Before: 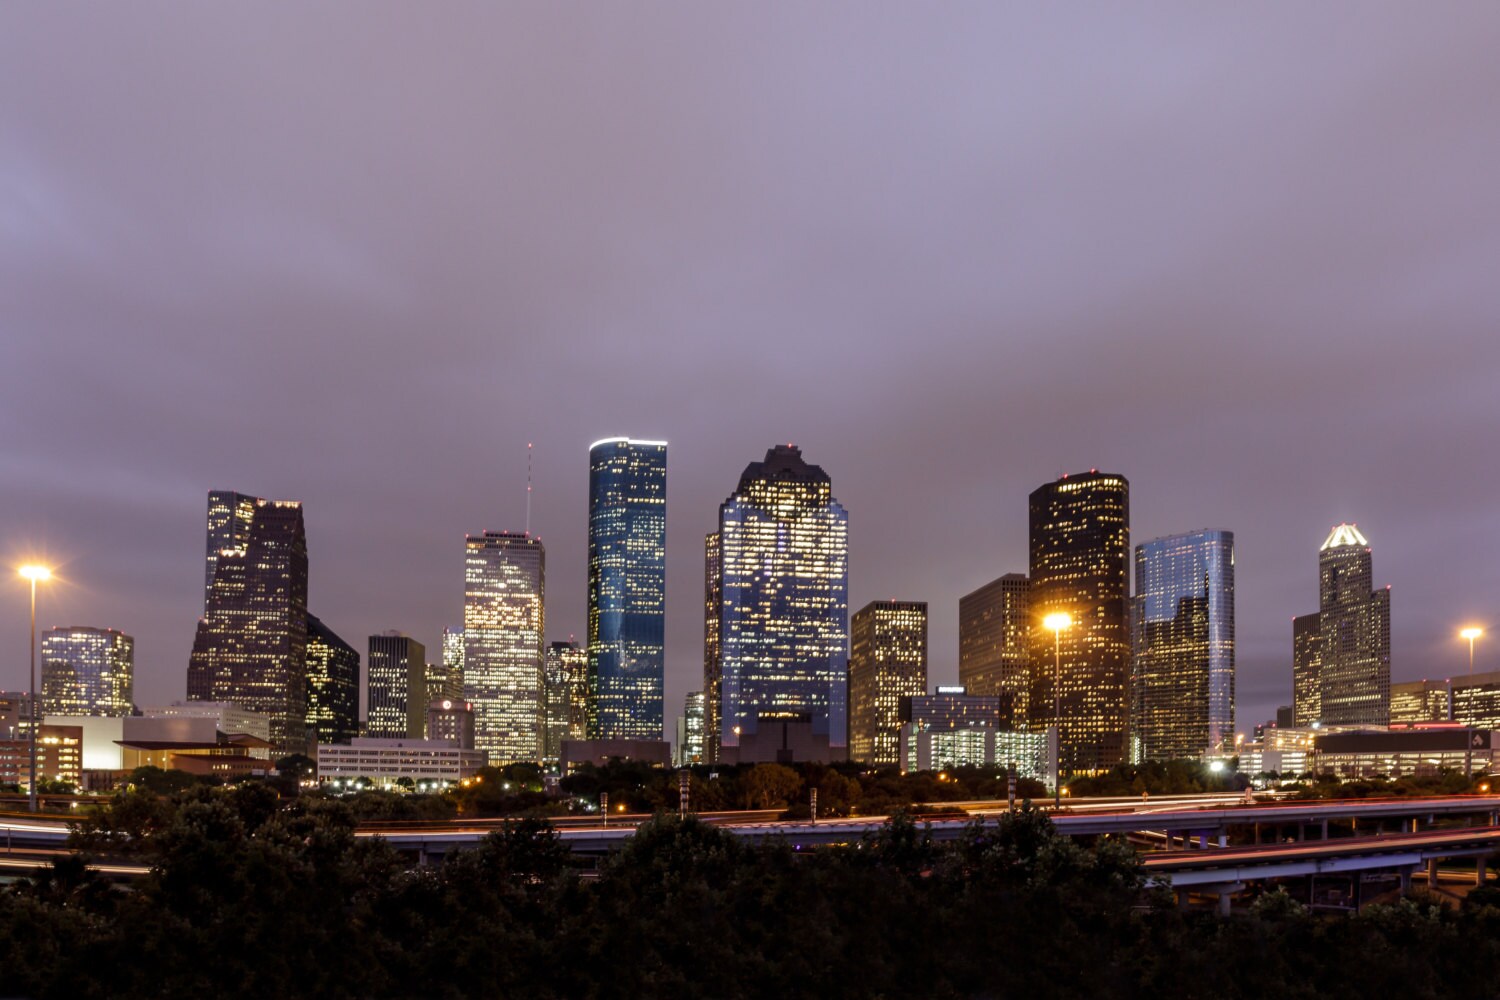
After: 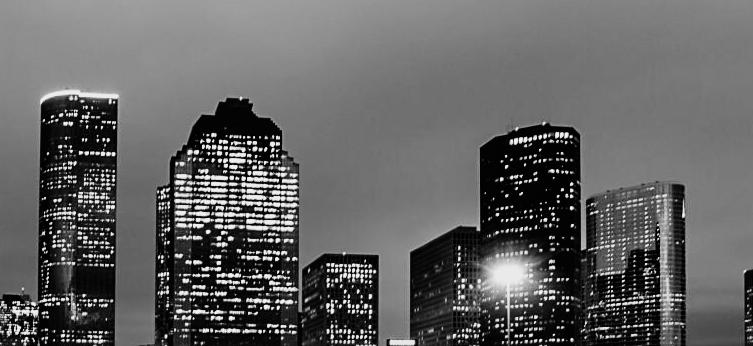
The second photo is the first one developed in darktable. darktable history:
crop: left 36.607%, top 34.735%, right 13.146%, bottom 30.611%
sharpen: on, module defaults
filmic rgb: black relative exposure -5 EV, hardness 2.88, contrast 1.3, highlights saturation mix -30%
monochrome: a 73.58, b 64.21
color correction: highlights a* 9.03, highlights b* 8.71, shadows a* 40, shadows b* 40, saturation 0.8
tone curve: curves: ch0 [(0, 0) (0.003, 0.008) (0.011, 0.008) (0.025, 0.011) (0.044, 0.017) (0.069, 0.029) (0.1, 0.045) (0.136, 0.067) (0.177, 0.103) (0.224, 0.151) (0.277, 0.21) (0.335, 0.285) (0.399, 0.37) (0.468, 0.462) (0.543, 0.568) (0.623, 0.679) (0.709, 0.79) (0.801, 0.876) (0.898, 0.936) (1, 1)], preserve colors none
color balance rgb: perceptual saturation grading › global saturation 10%, global vibrance 10%
